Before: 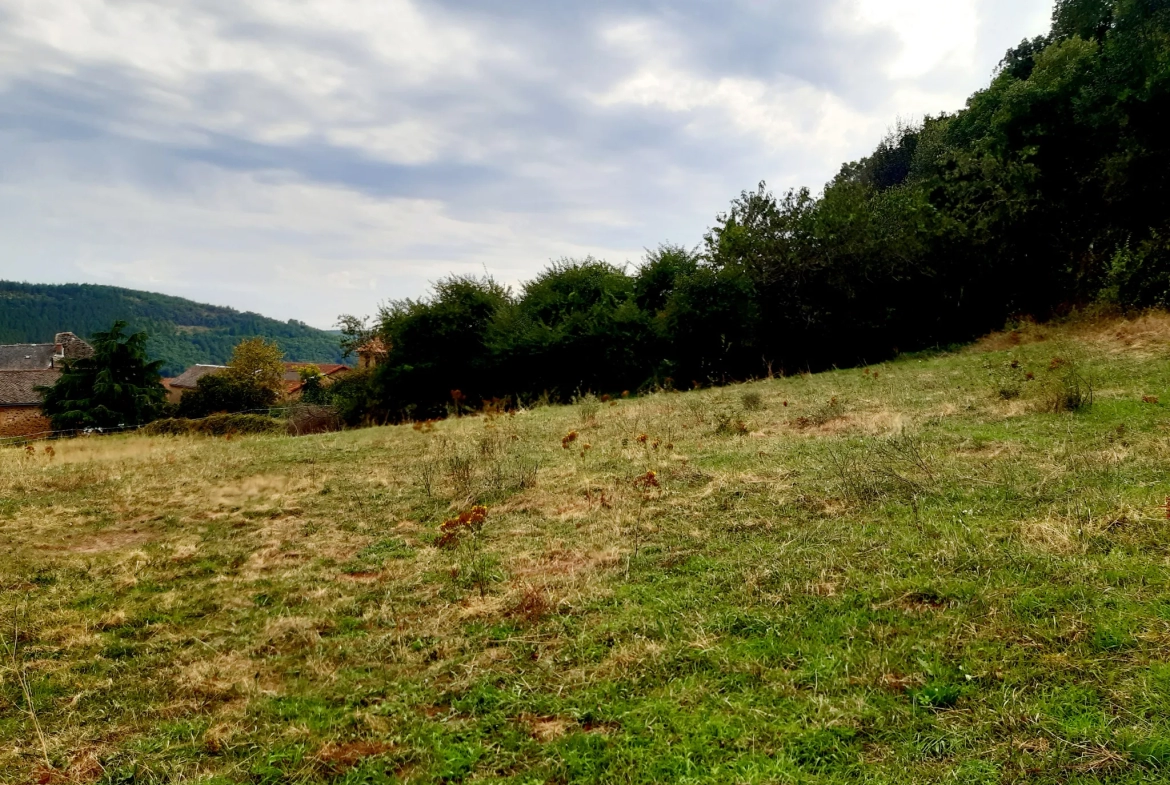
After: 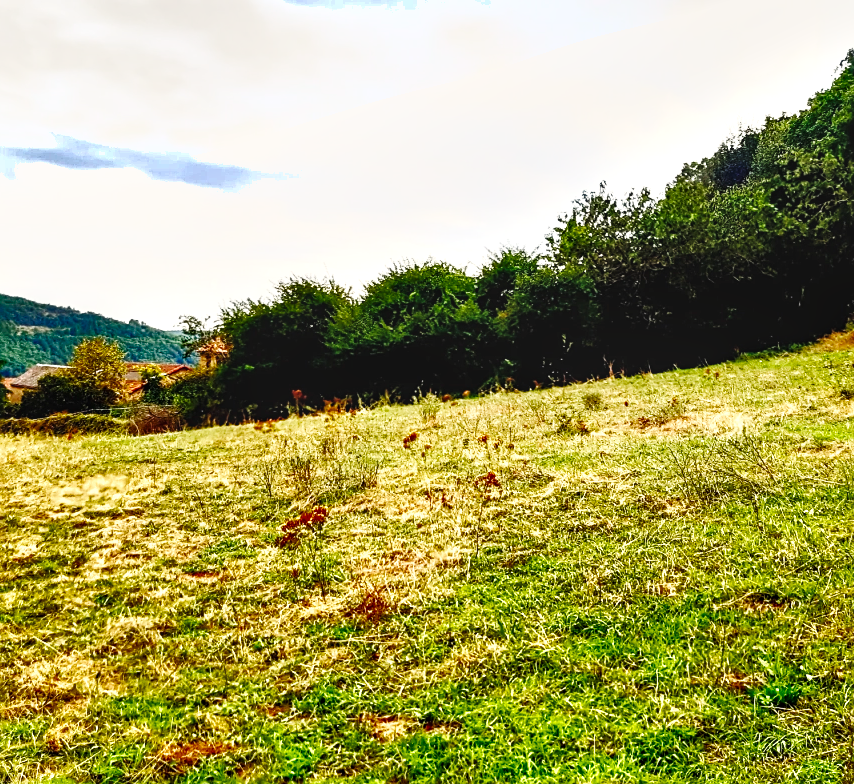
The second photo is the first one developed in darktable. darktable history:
crop: left 13.637%, right 13.368%
base curve: curves: ch0 [(0, 0) (0.032, 0.025) (0.121, 0.166) (0.206, 0.329) (0.605, 0.79) (1, 1)], preserve colors none
local contrast: on, module defaults
sharpen: on, module defaults
color correction: highlights a* 0.716, highlights b* 2.76, saturation 1.07
shadows and highlights: shadows 20.77, highlights -82.79, soften with gaussian
exposure: black level correction 0, exposure 1.187 EV, compensate exposure bias true, compensate highlight preservation false
